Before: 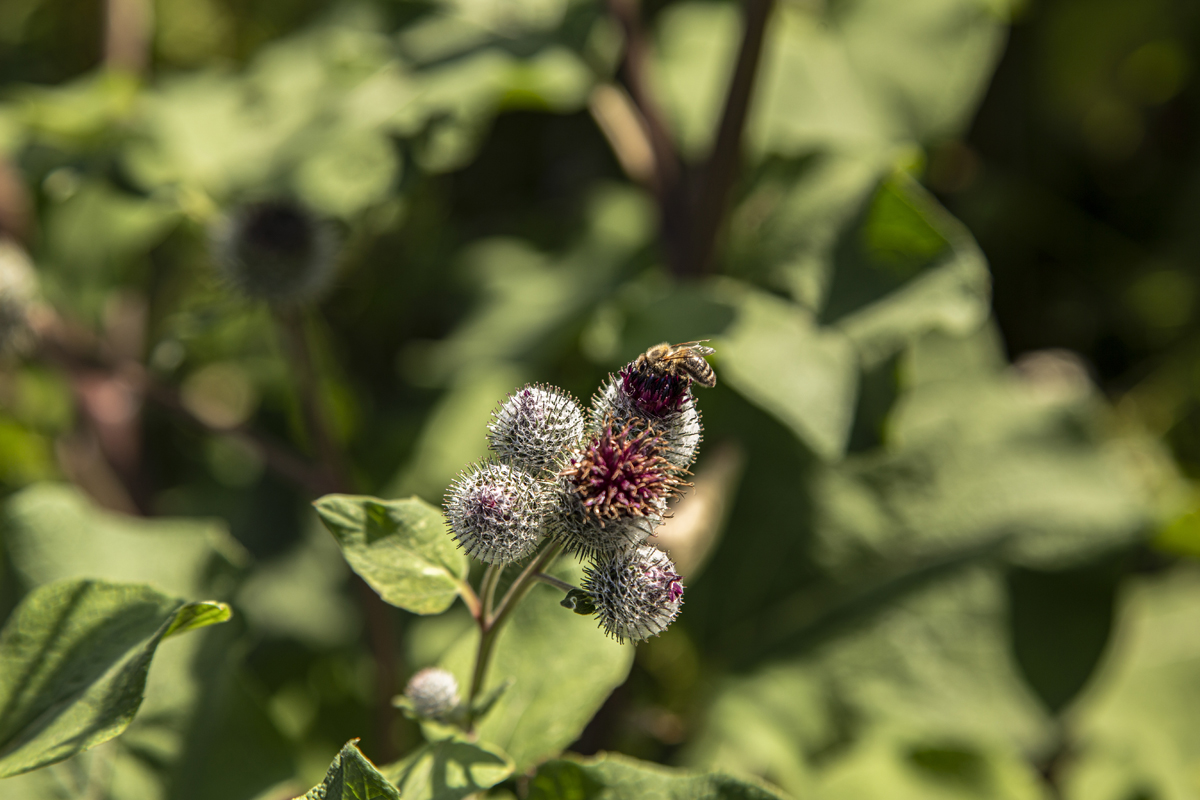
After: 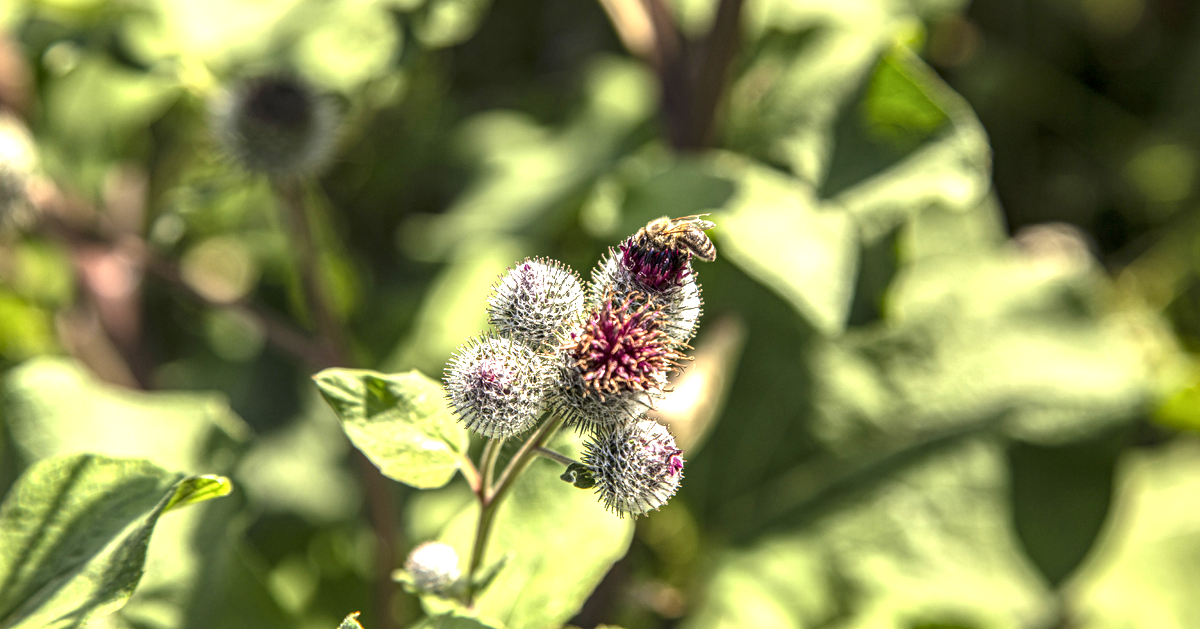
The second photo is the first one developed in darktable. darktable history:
local contrast: detail 130%
crop and rotate: top 15.774%, bottom 5.506%
exposure: exposure 1.25 EV, compensate exposure bias true, compensate highlight preservation false
